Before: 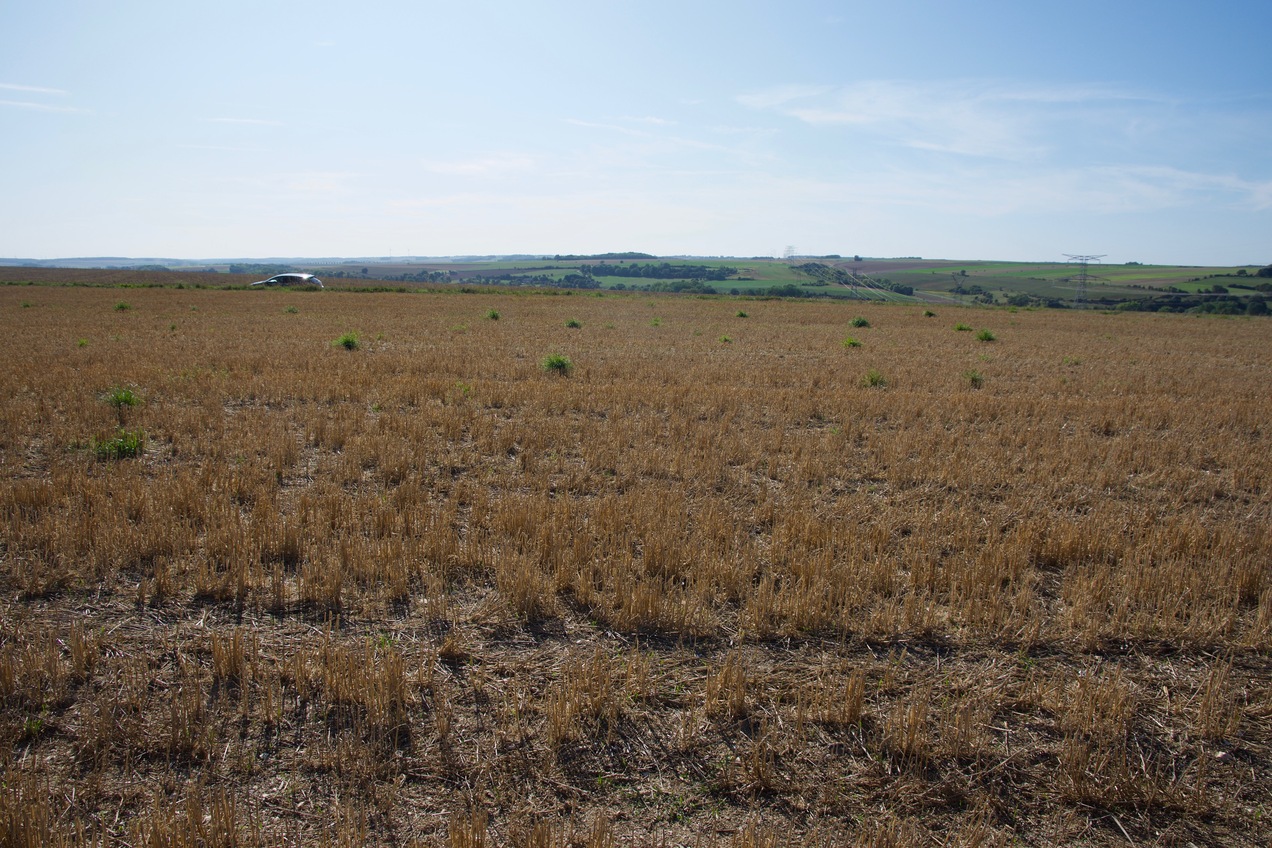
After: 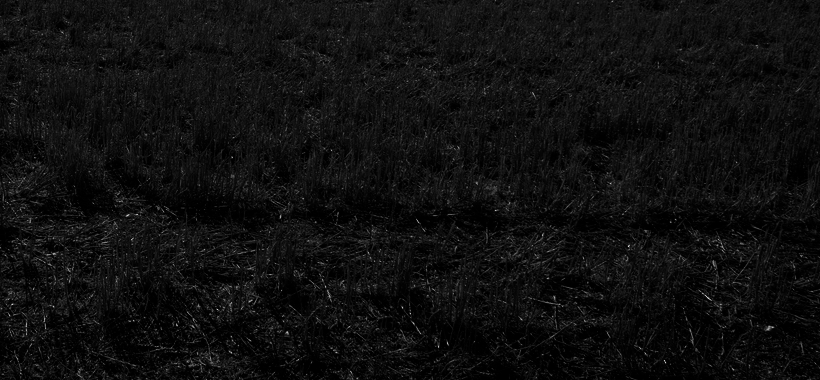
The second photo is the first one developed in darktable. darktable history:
crop and rotate: left 35.509%, top 50.238%, bottom 4.934%
contrast brightness saturation: contrast 0.02, brightness -1, saturation -1
contrast equalizer: y [[0.5 ×6], [0.5 ×6], [0.5, 0.5, 0.501, 0.545, 0.707, 0.863], [0 ×6], [0 ×6]]
